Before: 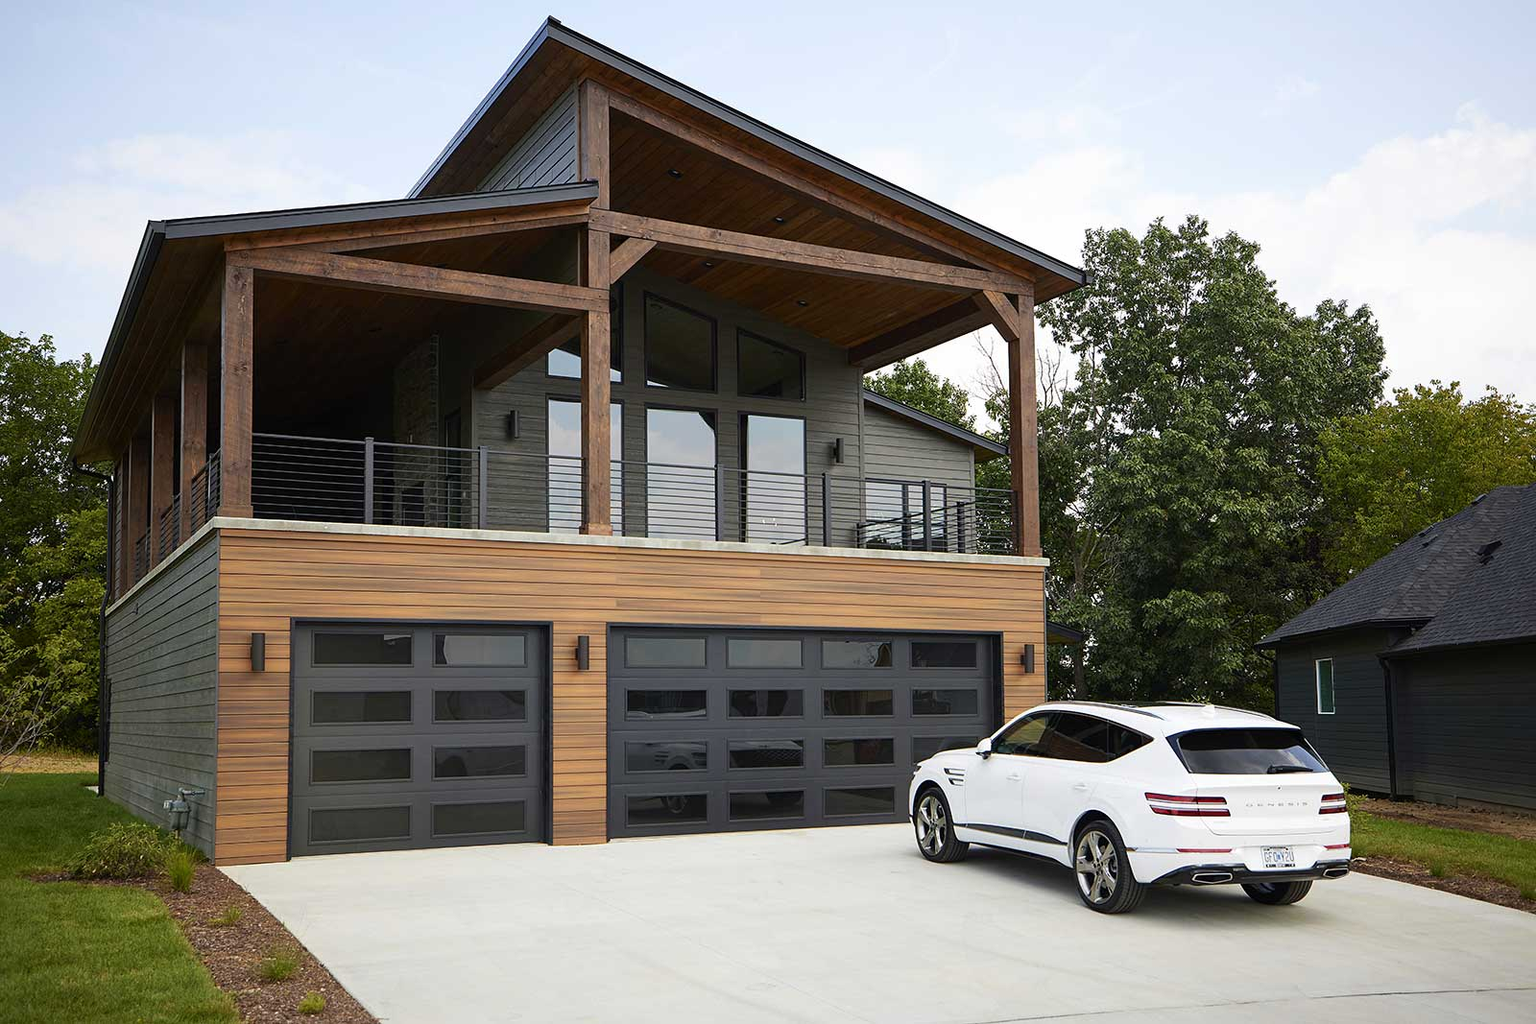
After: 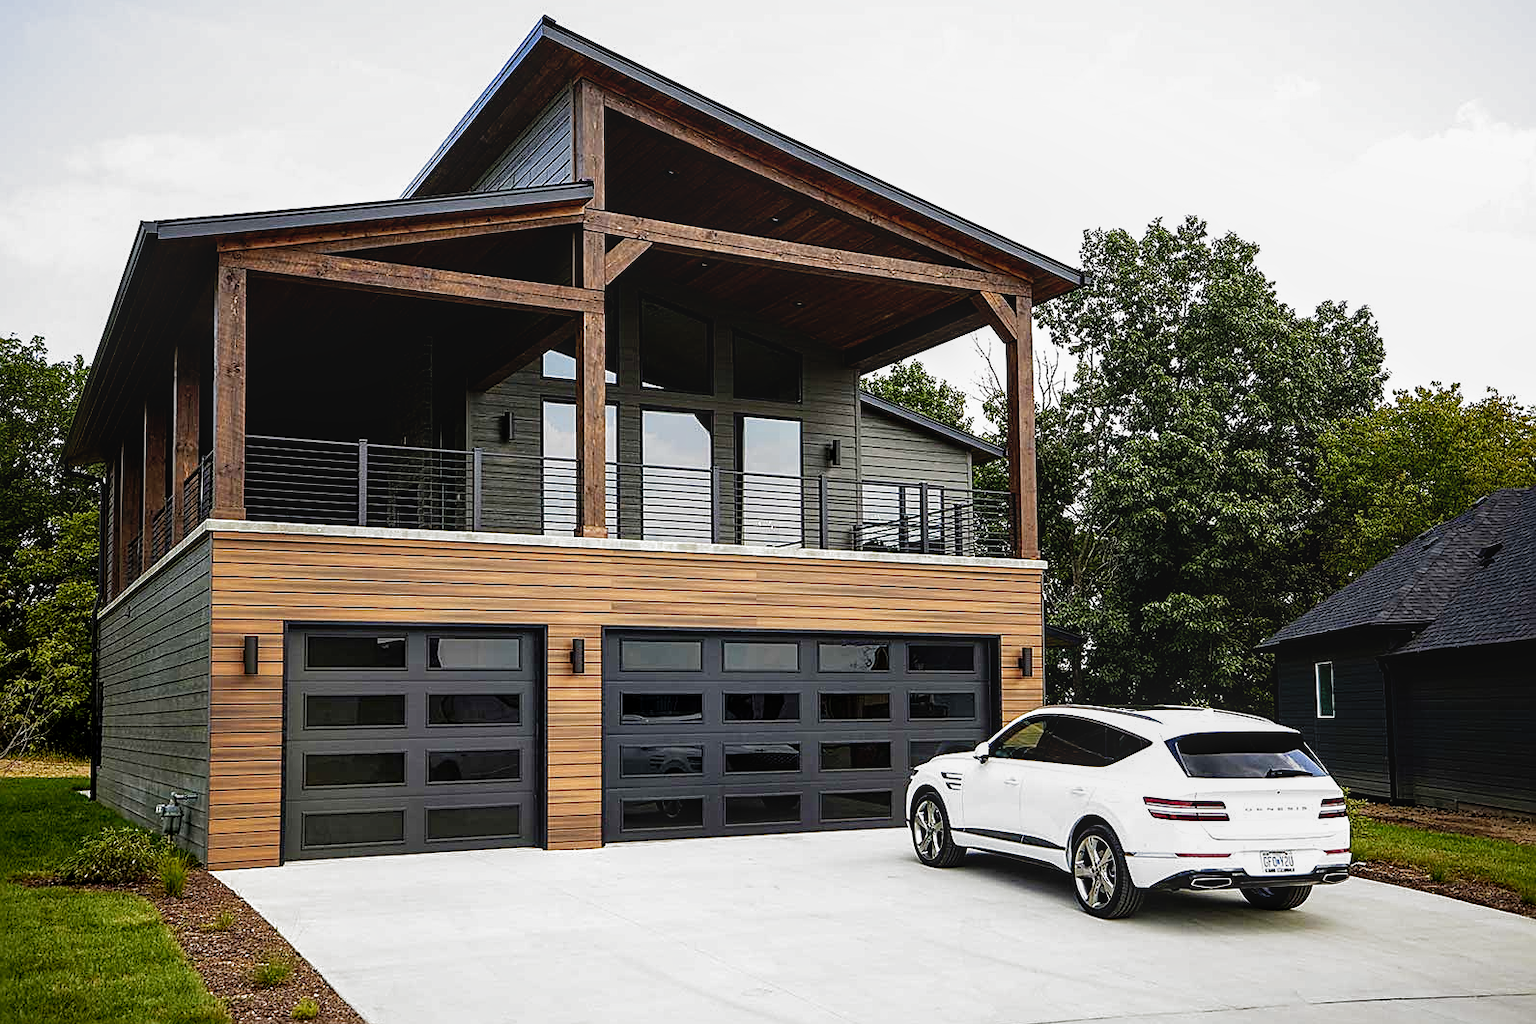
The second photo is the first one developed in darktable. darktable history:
crop and rotate: left 0.614%, top 0.179%, bottom 0.309%
sharpen: amount 0.55
local contrast: on, module defaults
color zones: curves: ch0 [(0.068, 0.464) (0.25, 0.5) (0.48, 0.508) (0.75, 0.536) (0.886, 0.476) (0.967, 0.456)]; ch1 [(0.066, 0.456) (0.25, 0.5) (0.616, 0.508) (0.746, 0.56) (0.934, 0.444)]
filmic rgb: black relative exposure -8.2 EV, white relative exposure 2.2 EV, threshold 3 EV, hardness 7.11, latitude 75%, contrast 1.325, highlights saturation mix -2%, shadows ↔ highlights balance 30%, preserve chrominance no, color science v5 (2021), contrast in shadows safe, contrast in highlights safe, enable highlight reconstruction true
